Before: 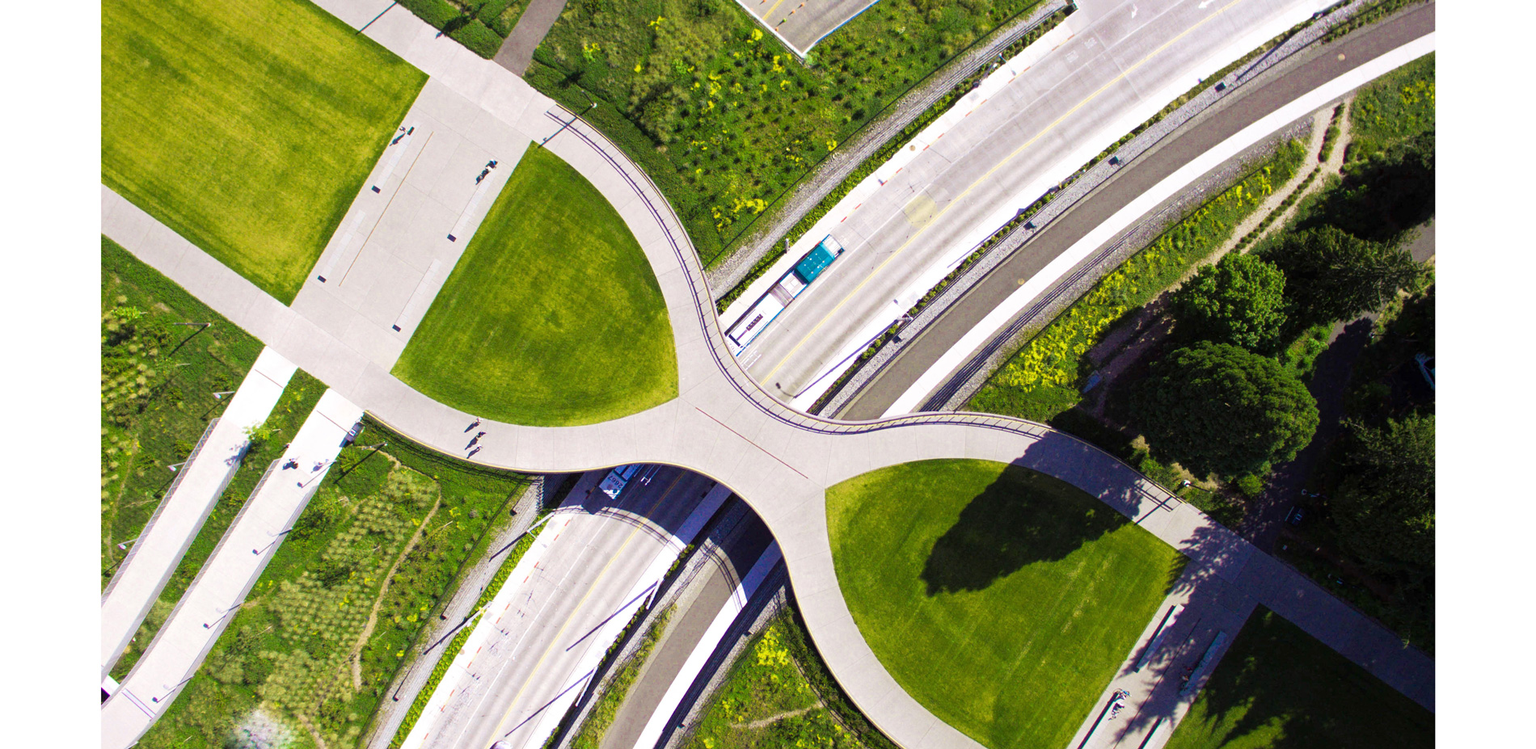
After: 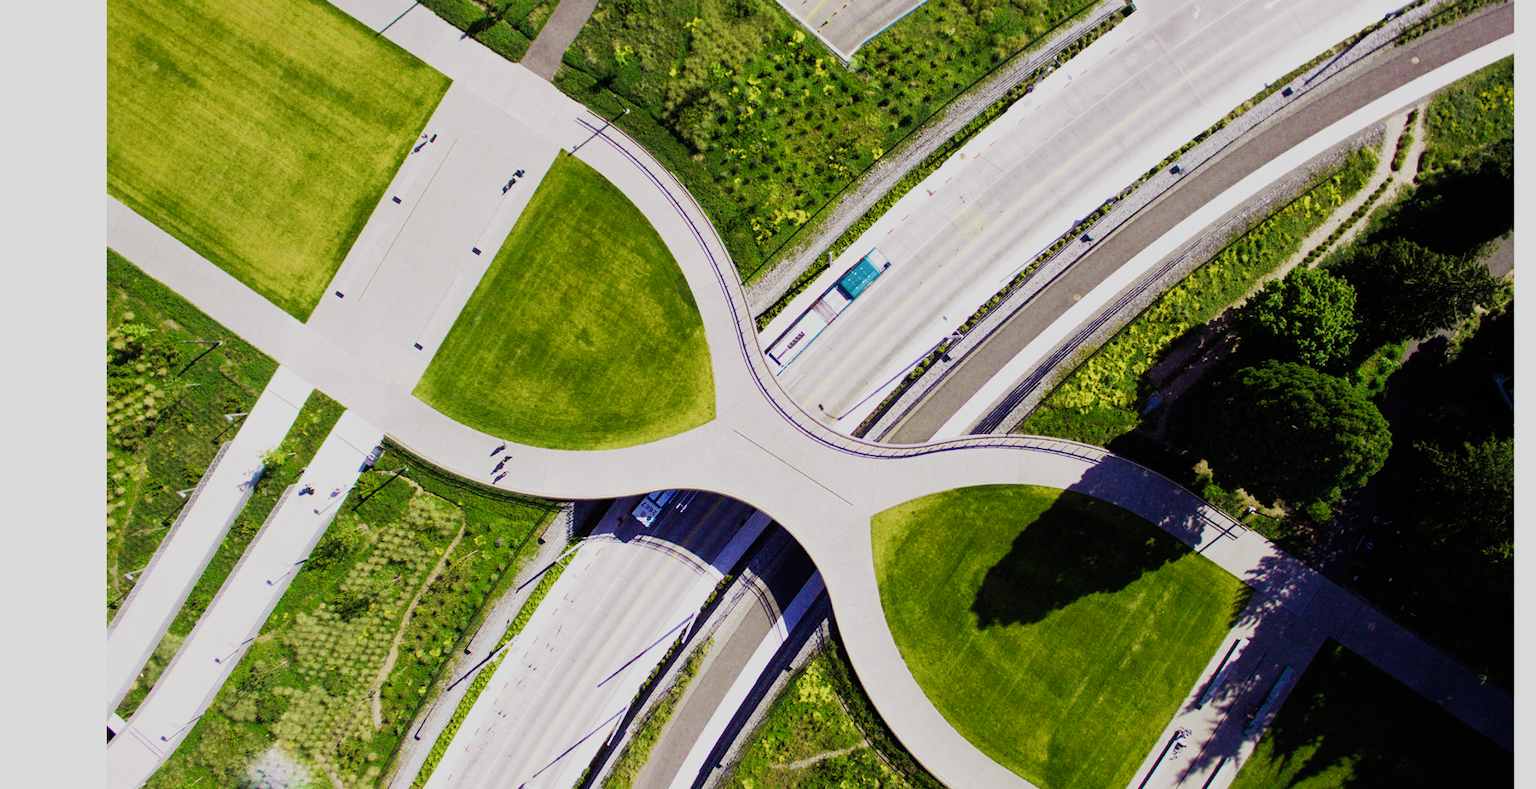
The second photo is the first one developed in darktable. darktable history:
contrast brightness saturation: saturation -0.05
sigmoid: skew -0.2, preserve hue 0%, red attenuation 0.1, red rotation 0.035, green attenuation 0.1, green rotation -0.017, blue attenuation 0.15, blue rotation -0.052, base primaries Rec2020
crop and rotate: right 5.167%
